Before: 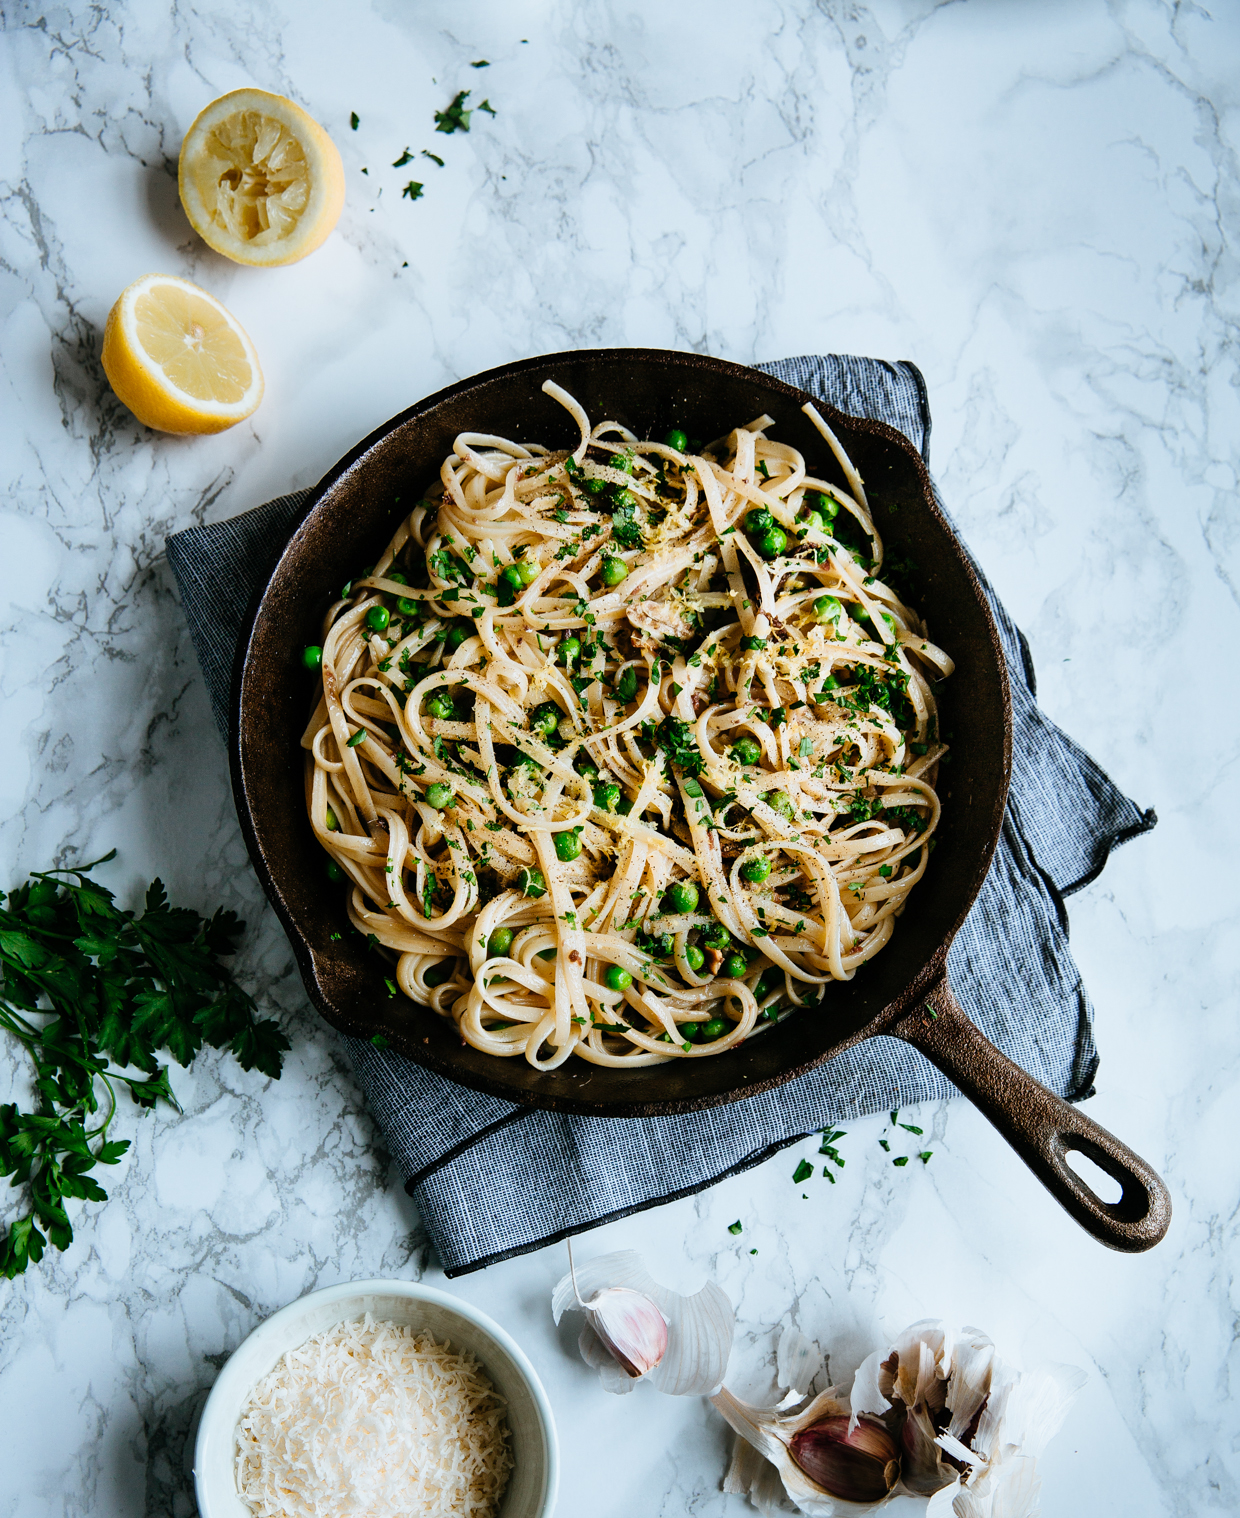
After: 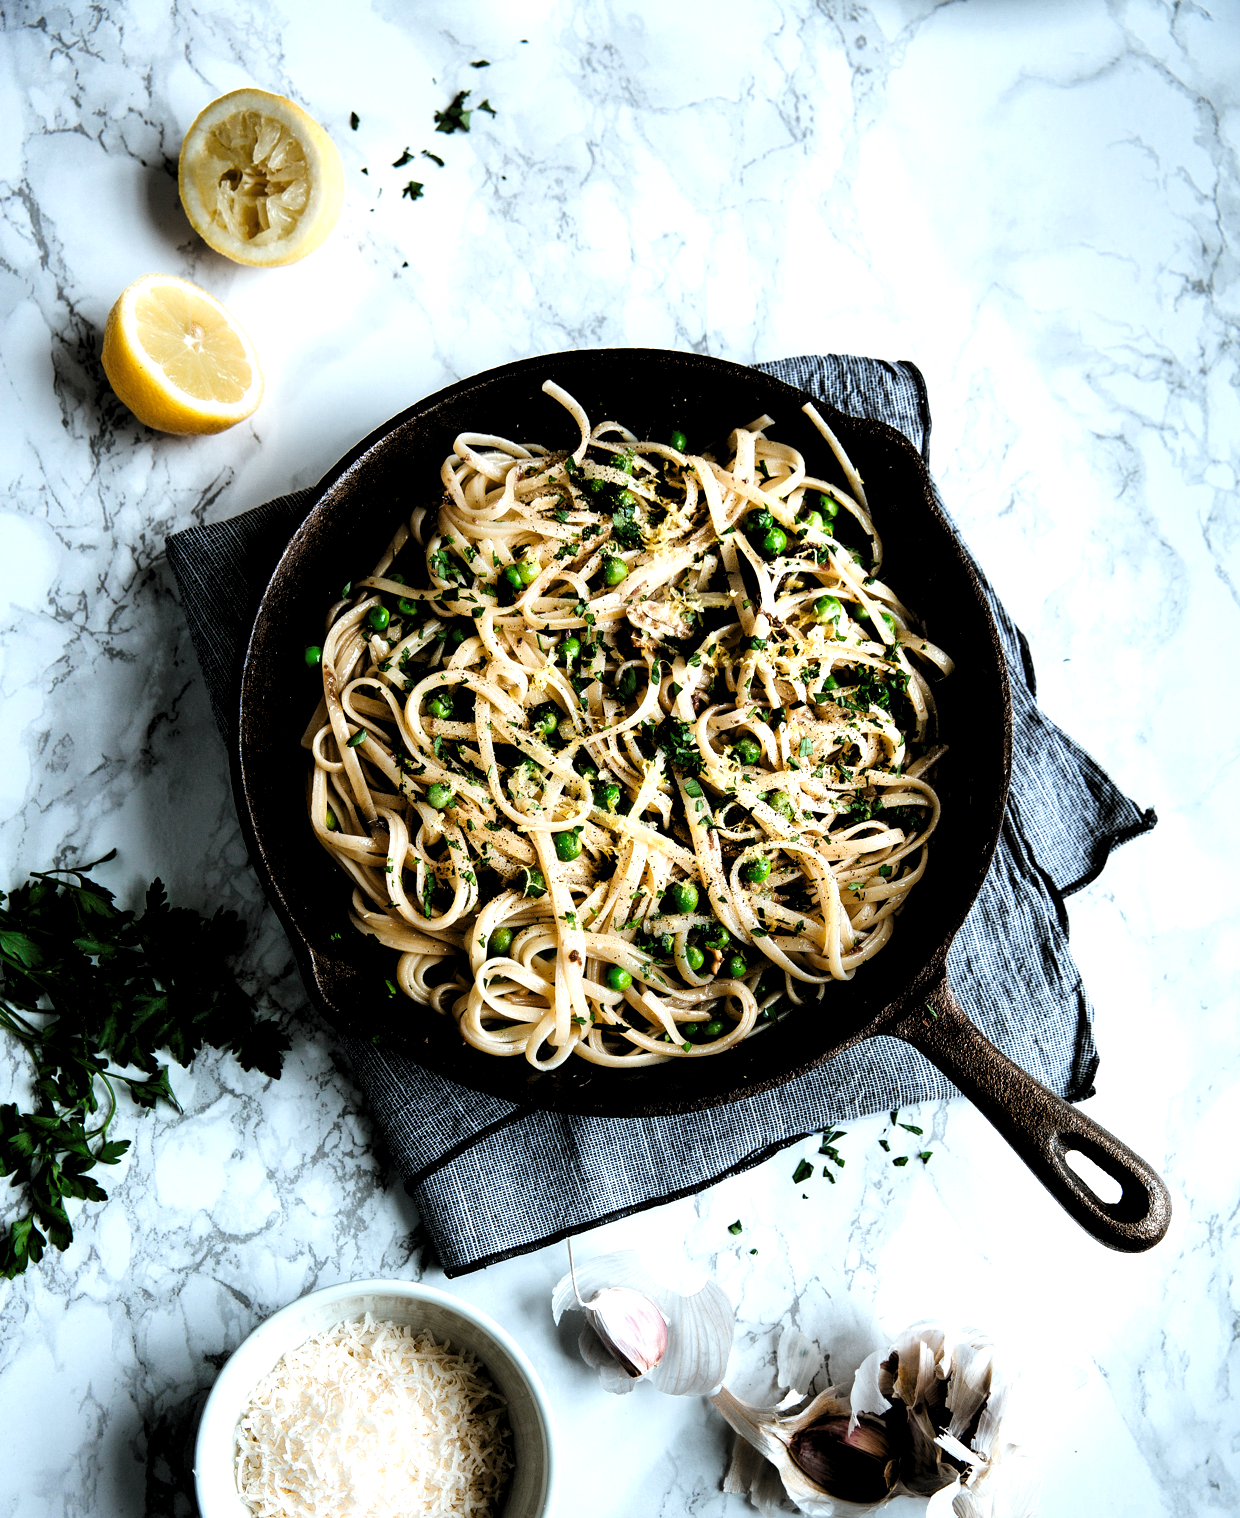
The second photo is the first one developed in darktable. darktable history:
color calibration: x 0.342, y 0.356, temperature 5122 K
levels: levels [0.129, 0.519, 0.867]
